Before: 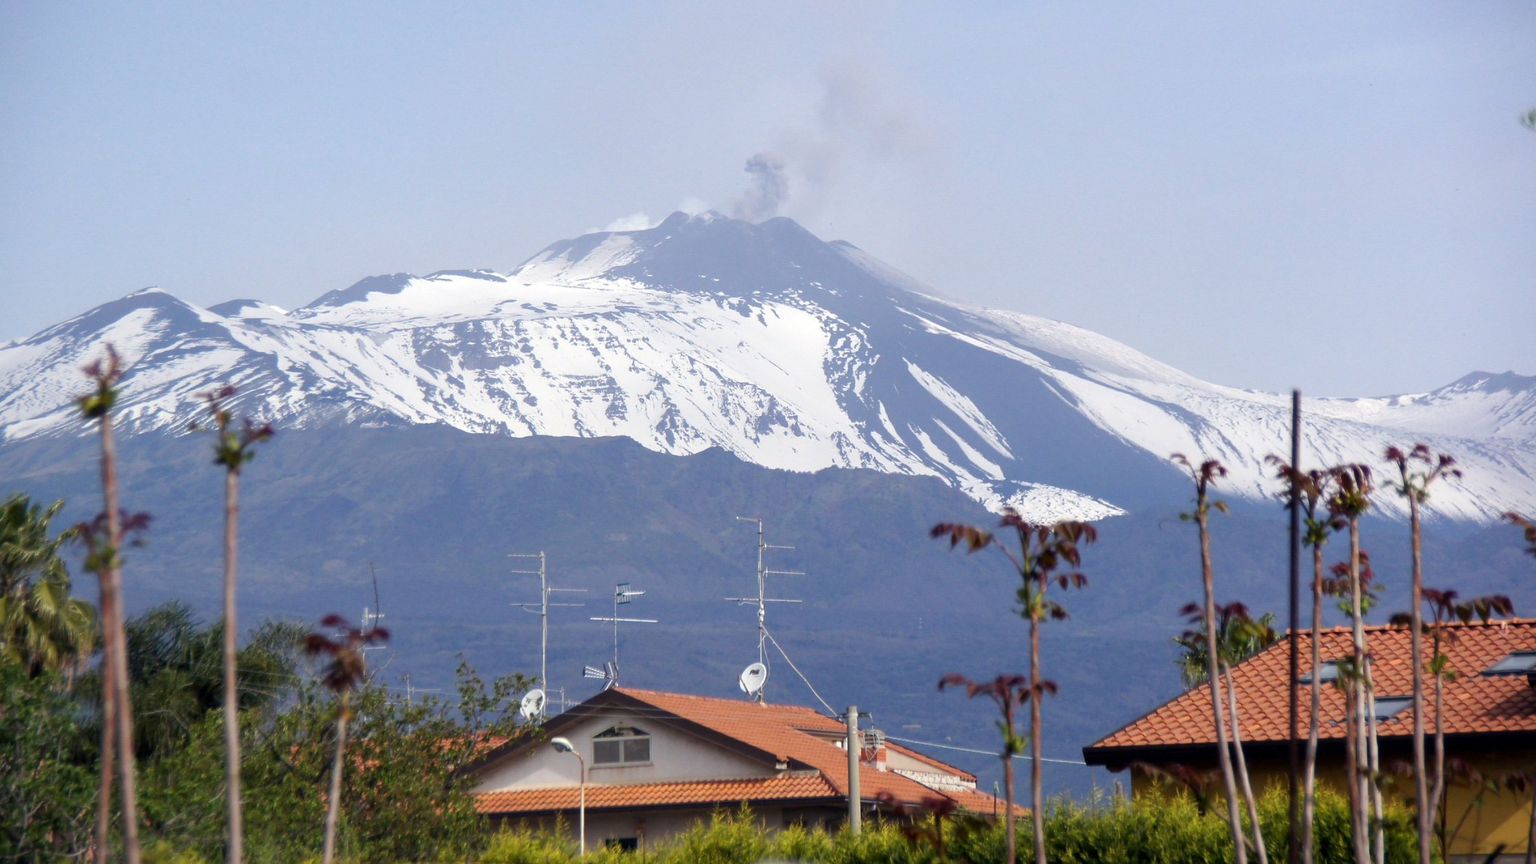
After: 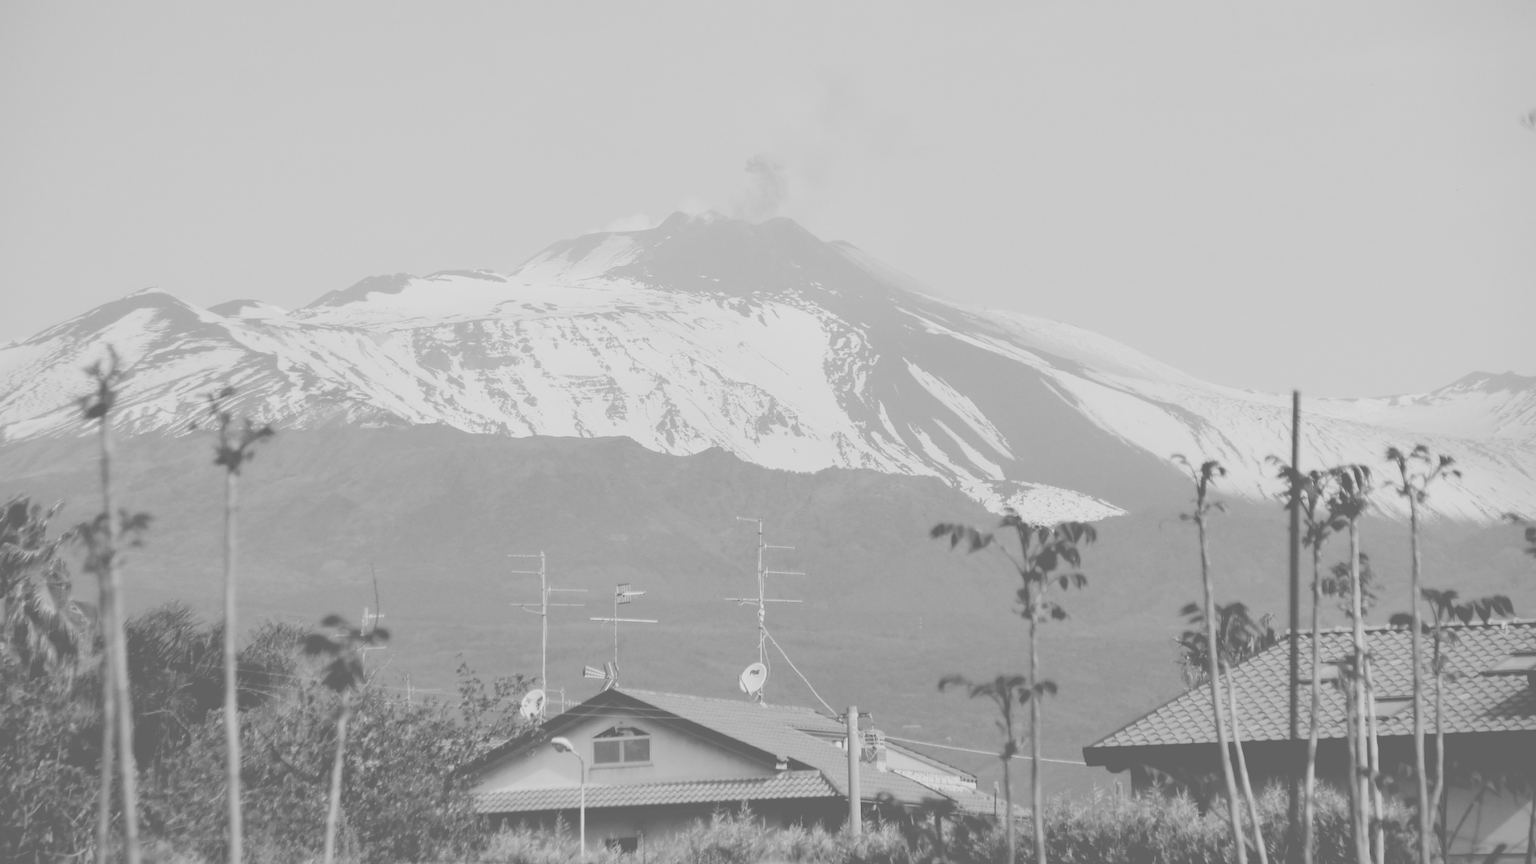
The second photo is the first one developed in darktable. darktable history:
filmic rgb: black relative exposure -5 EV, hardness 2.88, contrast 1.3, highlights saturation mix -30%
colorize: saturation 51%, source mix 50.67%, lightness 50.67%
monochrome: on, module defaults
